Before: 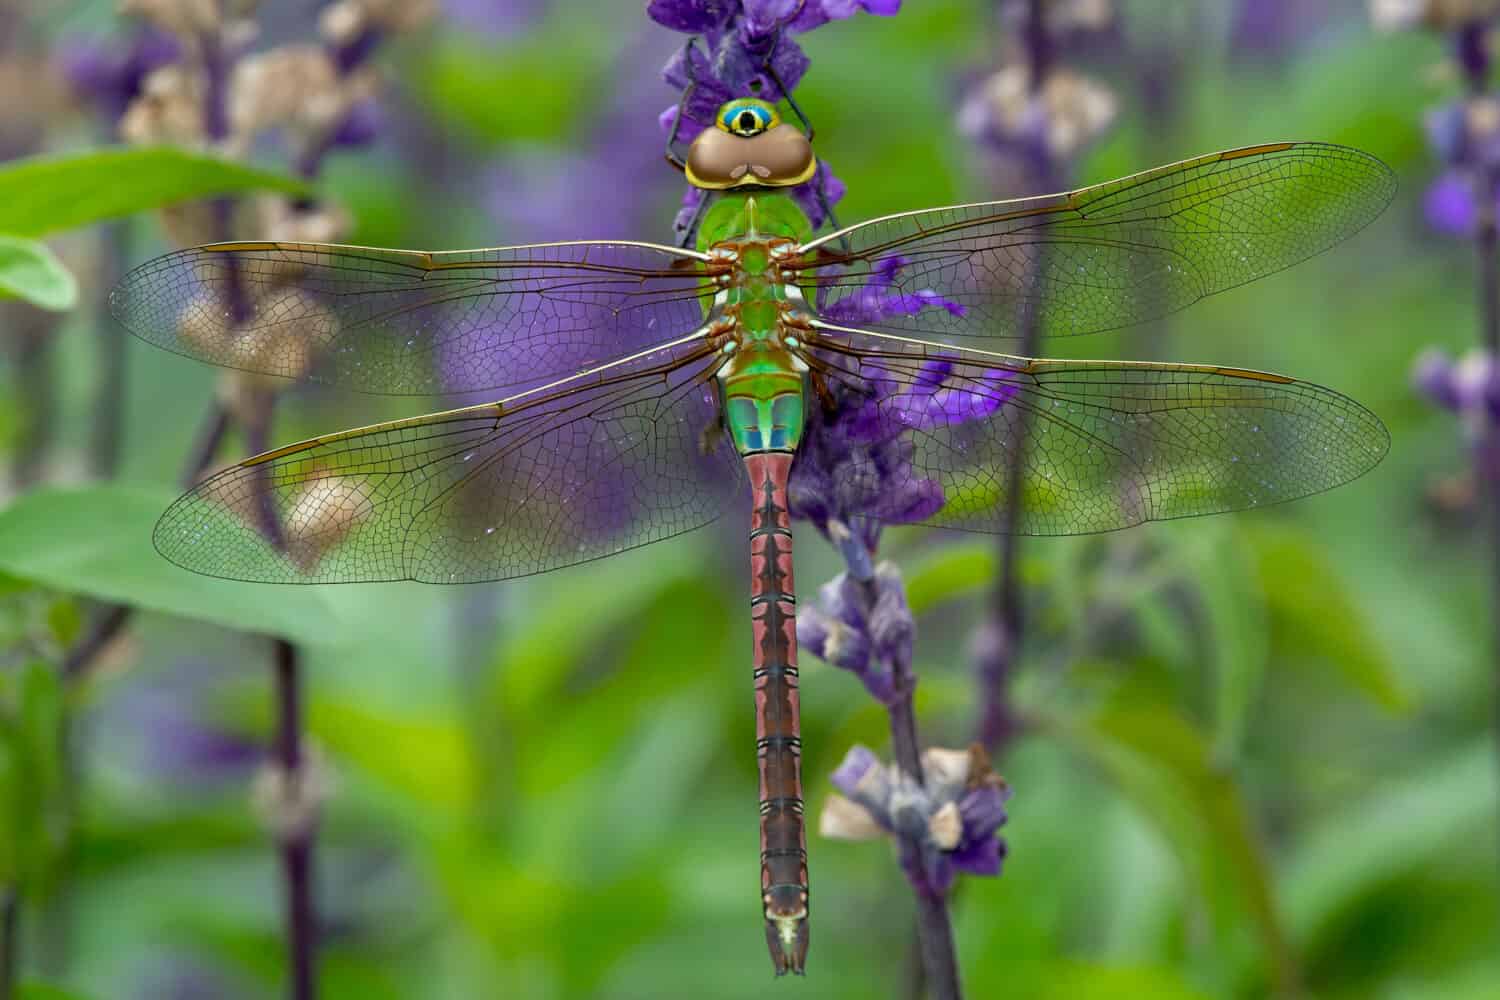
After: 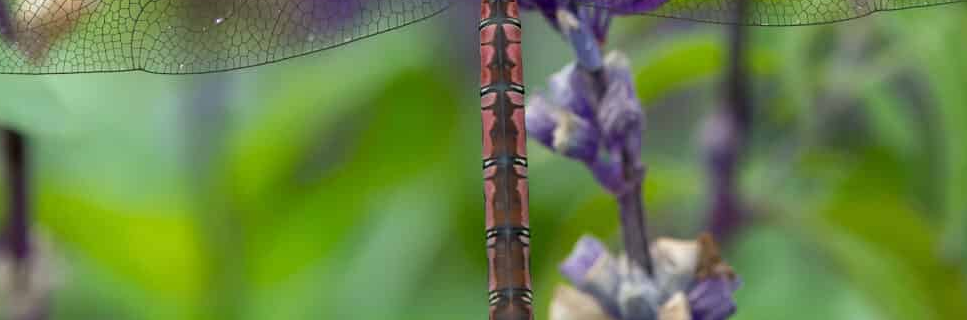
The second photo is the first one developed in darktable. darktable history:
crop: left 18.123%, top 51.027%, right 17.358%, bottom 16.881%
